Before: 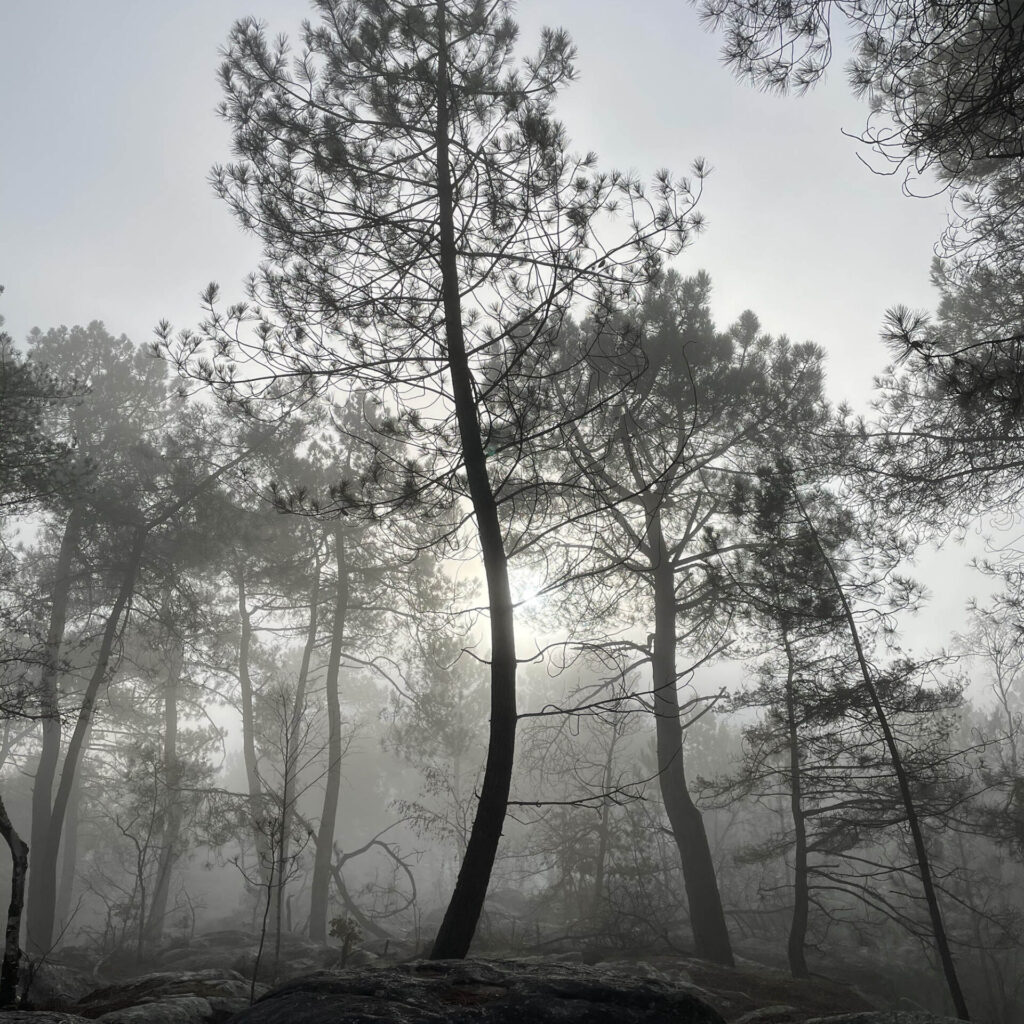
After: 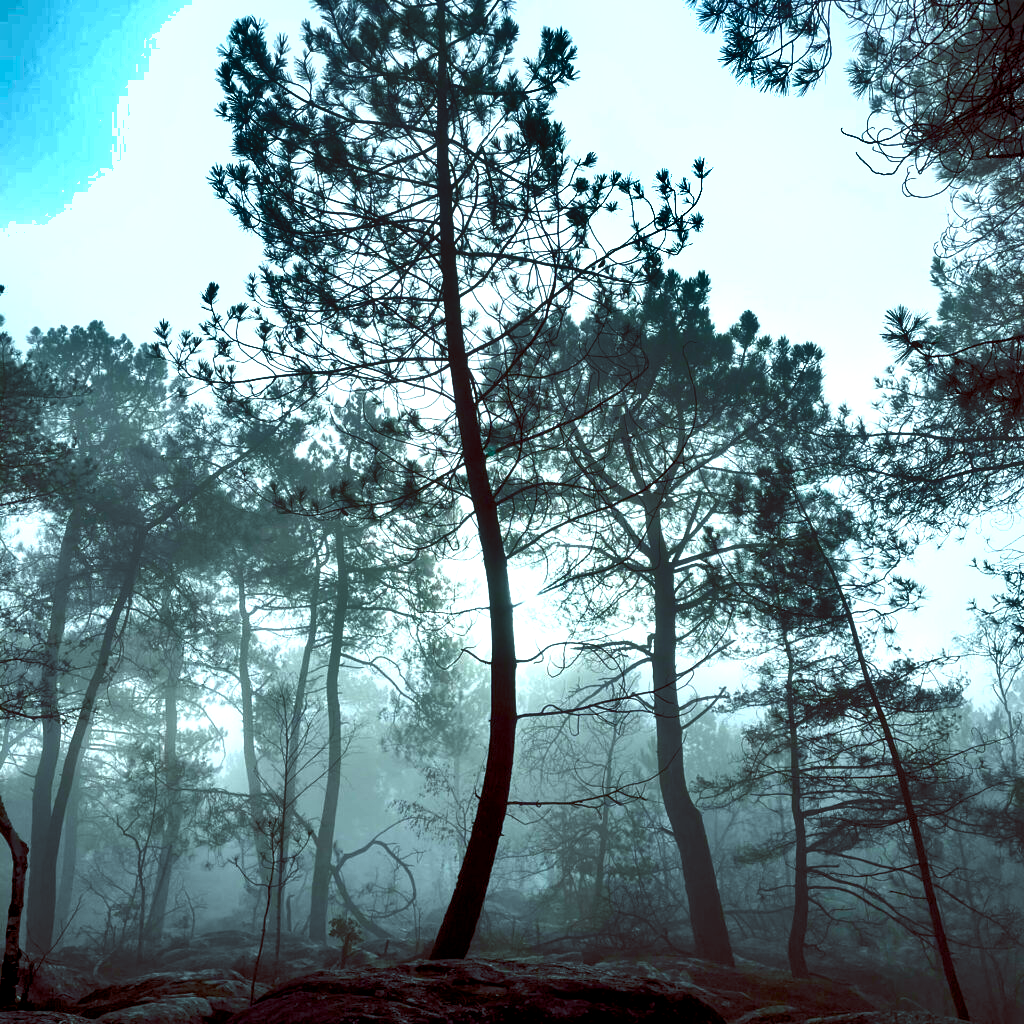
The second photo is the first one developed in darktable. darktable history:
shadows and highlights: shadows 24.5, highlights -78.15, soften with gaussian
color balance rgb: shadows lift › luminance -7.7%, shadows lift › chroma 2.13%, shadows lift › hue 200.79°, power › luminance -7.77%, power › chroma 2.27%, power › hue 220.69°, highlights gain › luminance 15.15%, highlights gain › chroma 4%, highlights gain › hue 209.35°, global offset › luminance -0.21%, global offset › chroma 0.27%, perceptual saturation grading › global saturation 24.42%, perceptual saturation grading › highlights -24.42%, perceptual saturation grading › mid-tones 24.42%, perceptual saturation grading › shadows 40%, perceptual brilliance grading › global brilliance -5%, perceptual brilliance grading › highlights 24.42%, perceptual brilliance grading › mid-tones 7%, perceptual brilliance grading › shadows -5%
